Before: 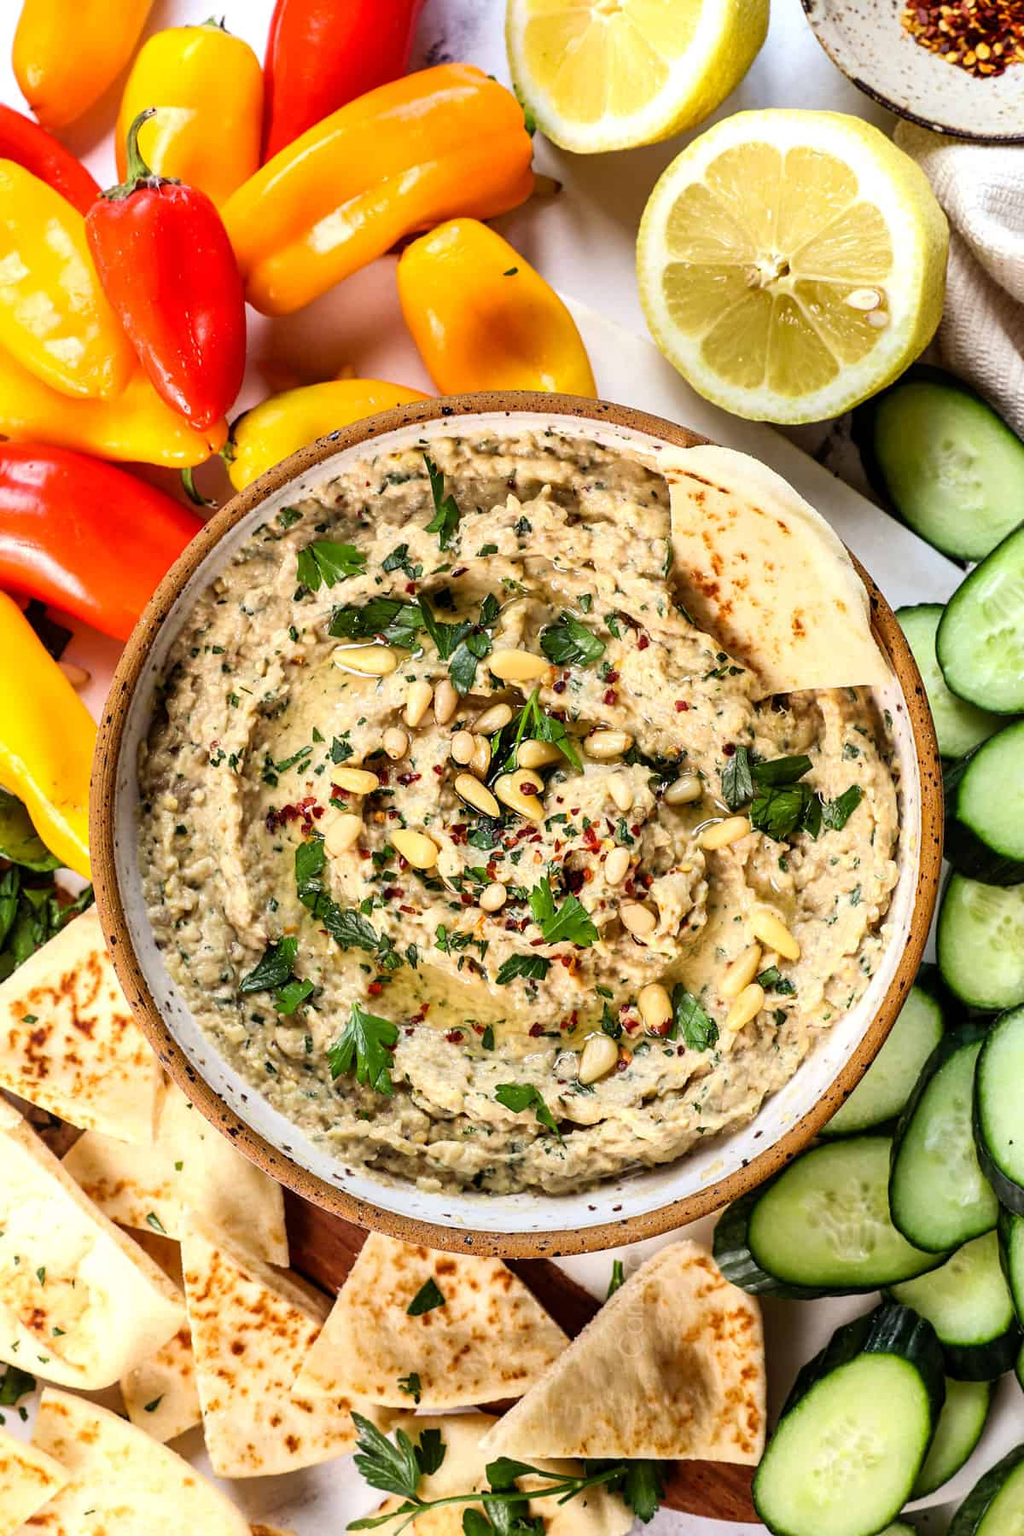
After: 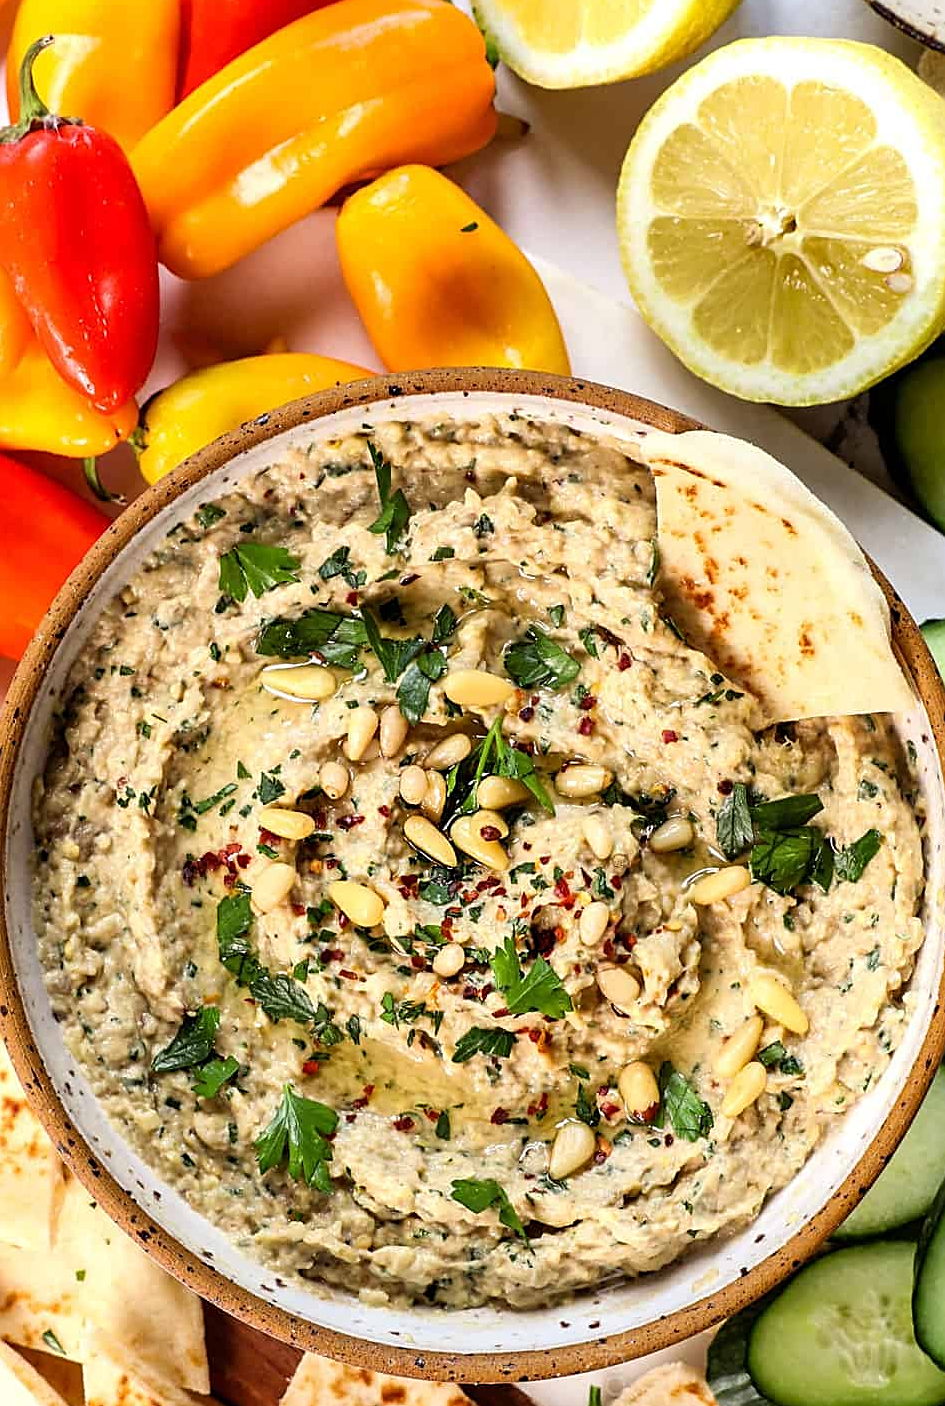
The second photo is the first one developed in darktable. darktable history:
sharpen: on, module defaults
crop and rotate: left 10.77%, top 5.1%, right 10.41%, bottom 16.76%
